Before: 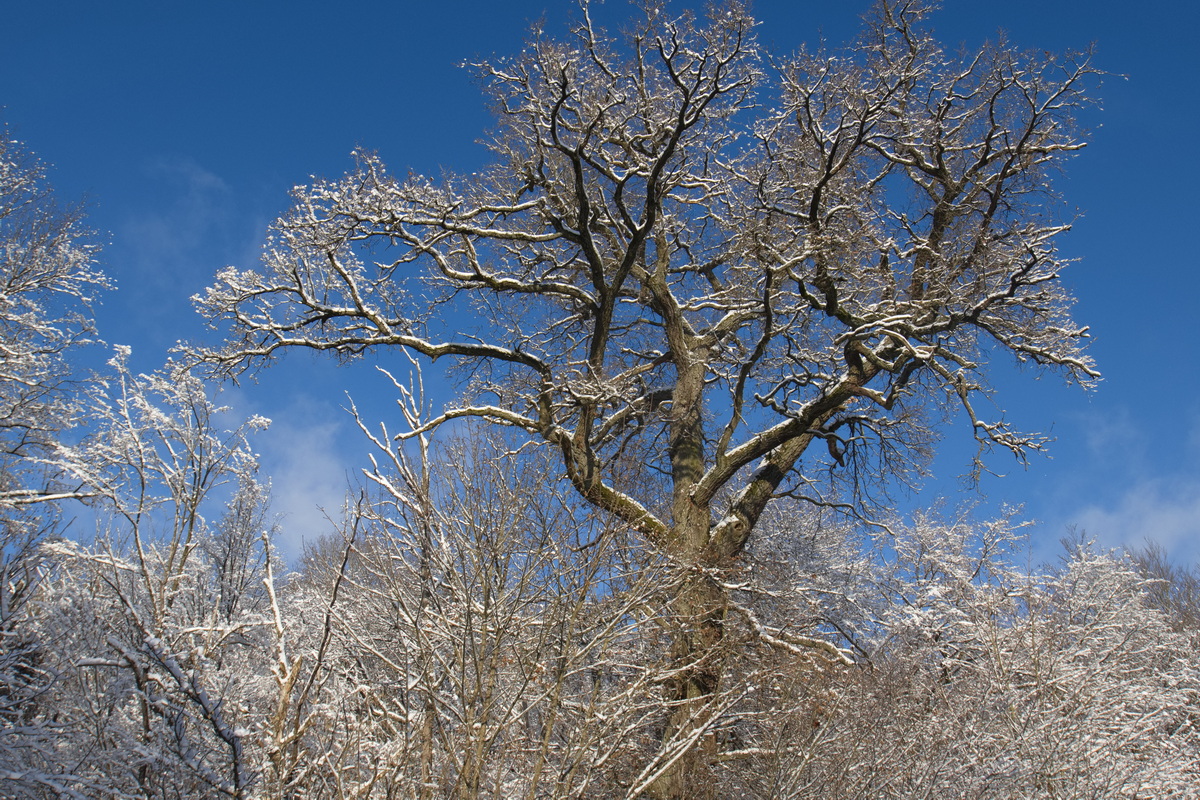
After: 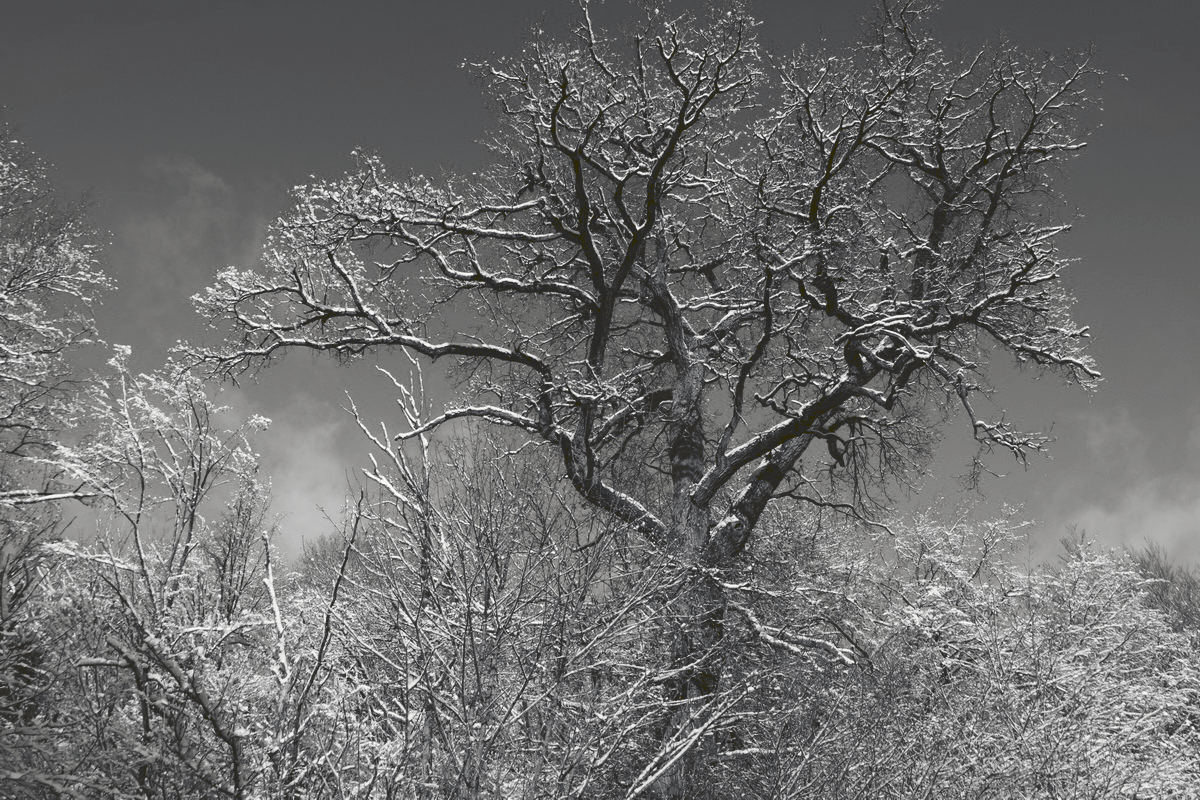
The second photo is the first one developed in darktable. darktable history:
tone curve: curves: ch0 [(0, 0) (0.003, 0.161) (0.011, 0.161) (0.025, 0.161) (0.044, 0.161) (0.069, 0.161) (0.1, 0.161) (0.136, 0.163) (0.177, 0.179) (0.224, 0.207) (0.277, 0.243) (0.335, 0.292) (0.399, 0.361) (0.468, 0.452) (0.543, 0.547) (0.623, 0.638) (0.709, 0.731) (0.801, 0.826) (0.898, 0.911) (1, 1)], preserve colors none
color look up table: target L [84.2, 88.12, 82.41, 82.17, 55.02, 60.94, 46.43, 52.54, 36.99, 35.72, 18, 0.524, 201.34, 85.98, 73.31, 69.61, 65.49, 59.66, 54.76, 58.12, 42.78, 41.83, 26.21, 19.4, 17.06, 13.23, 87.41, 81.33, 74.05, 64.48, 81.33, 65.49, 48.04, 71.1, 44.82, 41.14, 25.32, 41.14, 23.07, 21.7, 13.23, 15.16, 97.23, 84.56, 70.73, 67.37, 54.37, 31.46, 17.06], target a [0, -0.002, 0.001, 0.001, 0.001, 0, 0.001, 0.001, 0, 0.001, -0.001, 0, 0, -0.001, 0, 0, 0, 0.001, 0.001, 0.001, 0, 0.001, 0, 0, -0.001, -1.324, -0.001, 0, 0, 0.001, 0, 0, 0.001, 0, 0.001, 0, -0.001, 0, 0, 0, -1.324, -0.131, -0.099, 0, 0.001, 0, 0, 0, -0.001], target b [0, 0.023, -0.007, -0.007, -0.005, 0.001, -0.001, -0.005, -0.001, -0.004, 0.007, 0, -0.001, 0.001, 0, 0, 0, -0.005, 0, -0.005, -0.001, -0.005, 0.007, 0, 0.007, 21.86, 0.001, 0, 0, -0.006, 0, 0, -0.001, 0, -0.005, -0.001, 0.007, -0.001, -0.001, 0, 21.86, 1.667, 1.22, 0, -0.006, 0, 0, -0.001, 0.007], num patches 49
